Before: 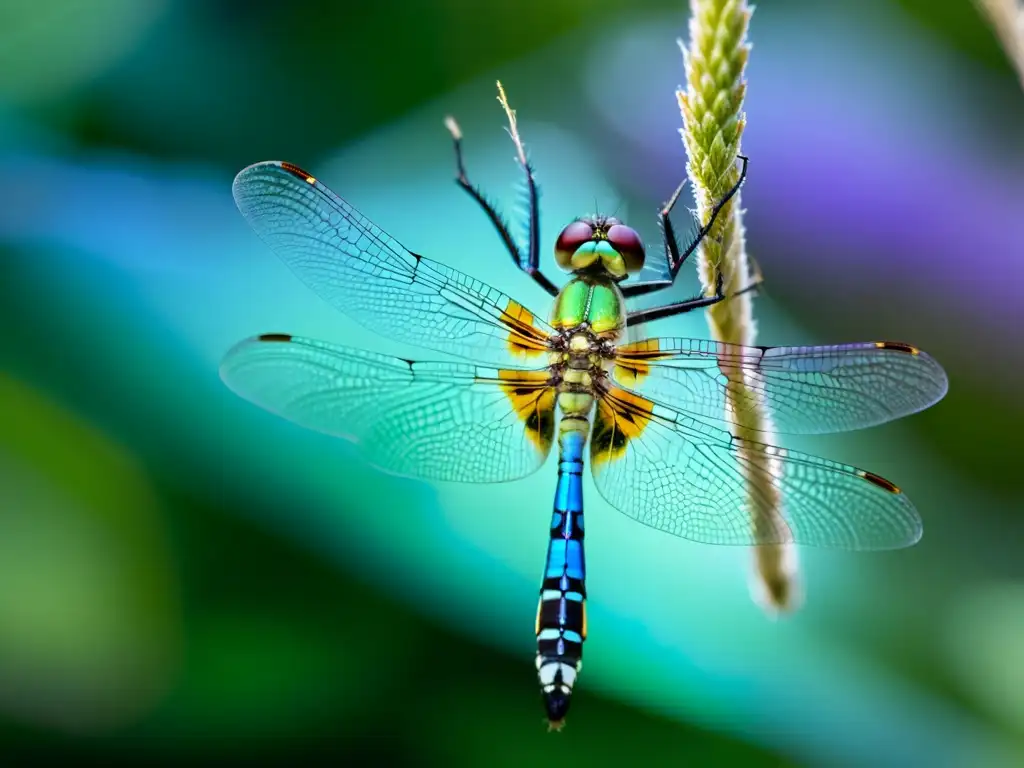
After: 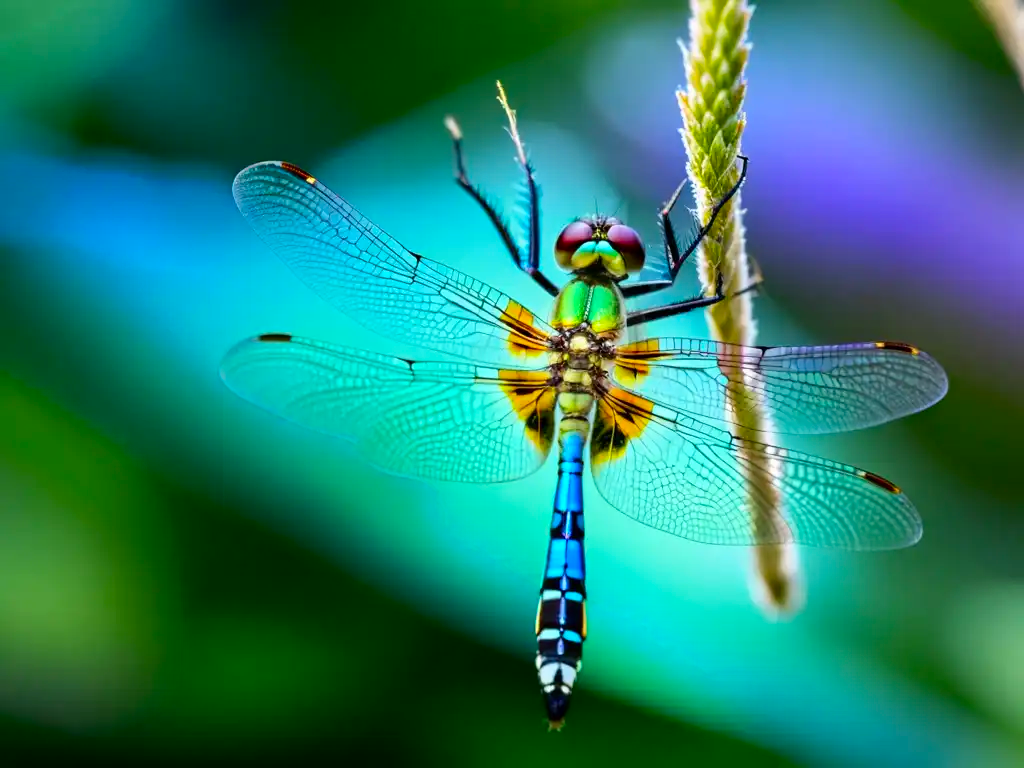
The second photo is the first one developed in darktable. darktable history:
contrast brightness saturation: contrast 0.09, saturation 0.282
contrast equalizer: octaves 7, y [[0.502, 0.505, 0.512, 0.529, 0.564, 0.588], [0.5 ×6], [0.502, 0.505, 0.512, 0.529, 0.564, 0.588], [0, 0.001, 0.001, 0.004, 0.008, 0.011], [0, 0.001, 0.001, 0.004, 0.008, 0.011]], mix 0.18
